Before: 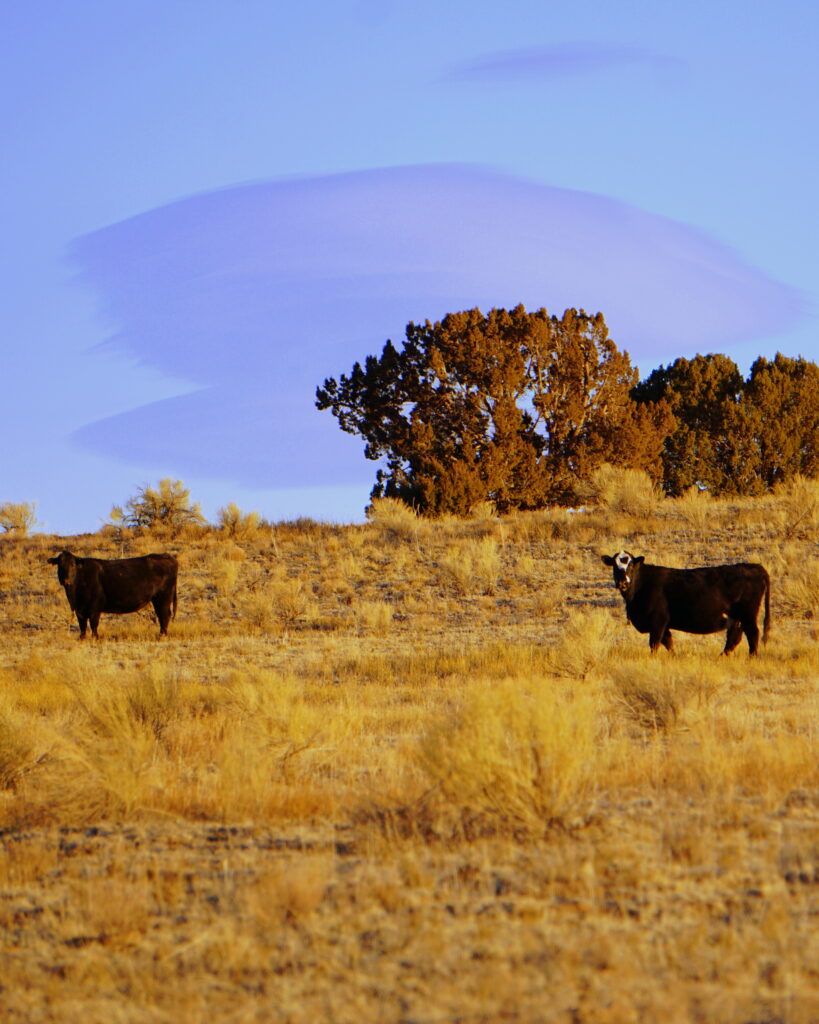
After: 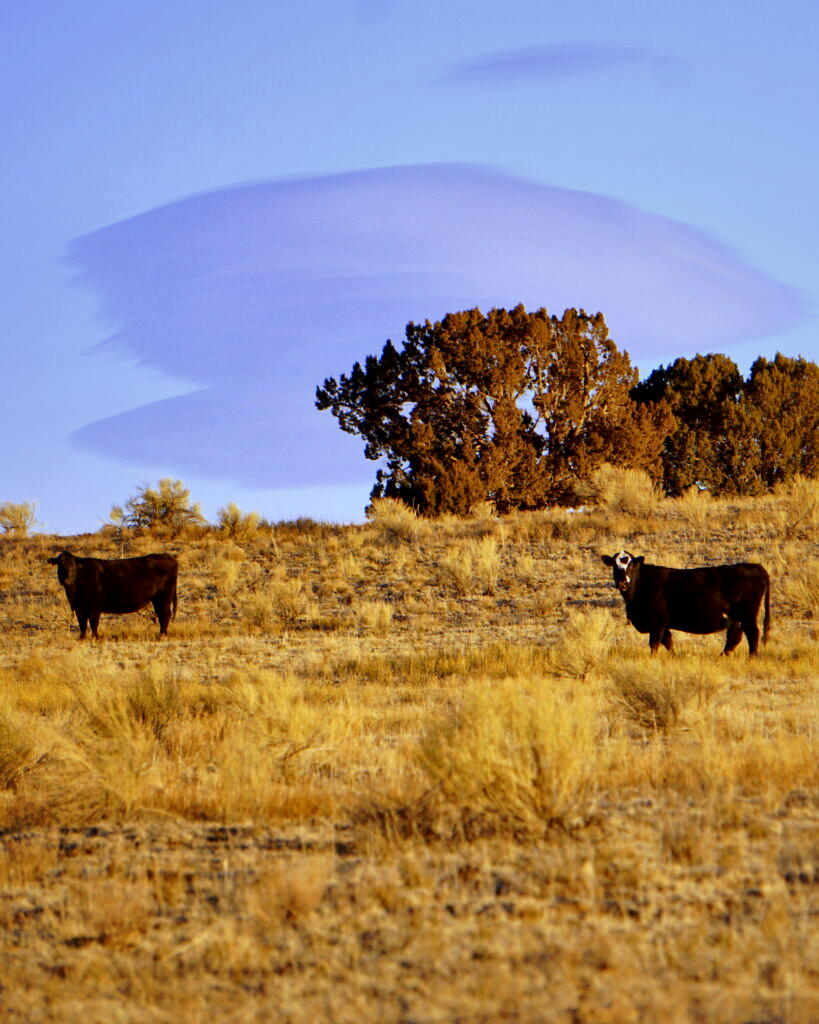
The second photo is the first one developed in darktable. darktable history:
local contrast: mode bilateral grid, contrast 26, coarseness 60, detail 151%, midtone range 0.2
